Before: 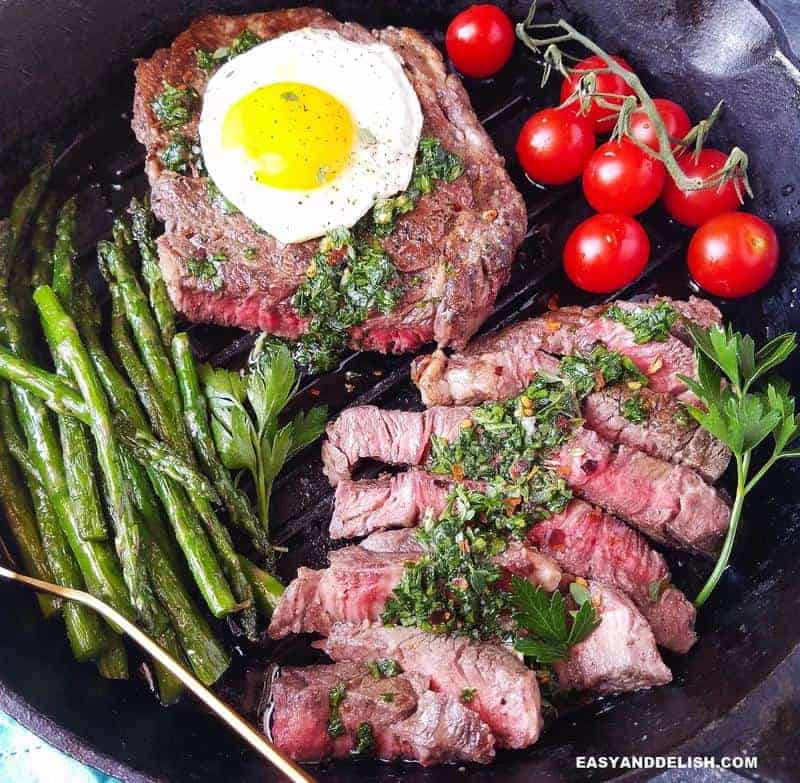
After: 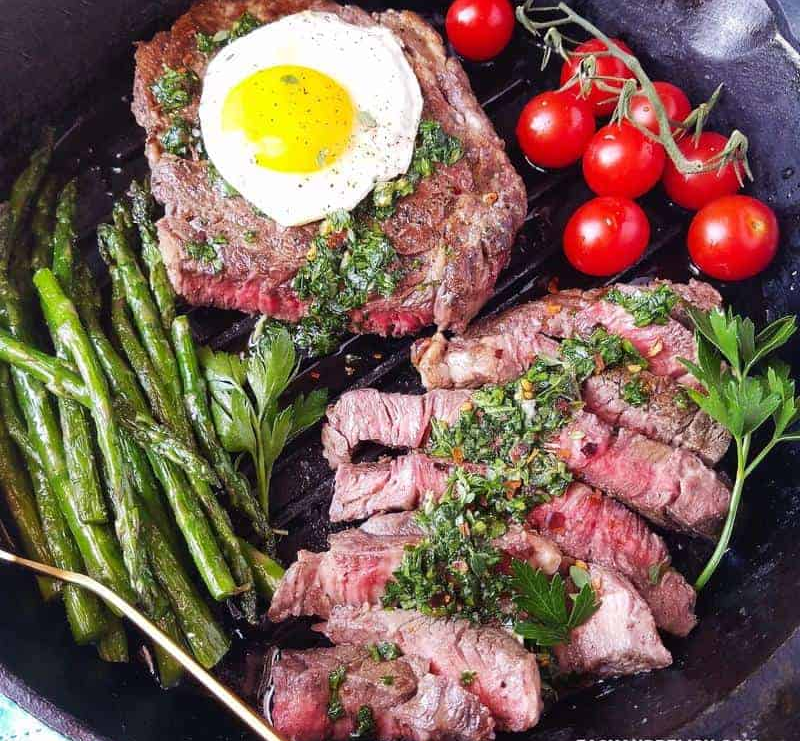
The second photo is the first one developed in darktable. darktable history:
crop and rotate: top 2.227%, bottom 3.023%
